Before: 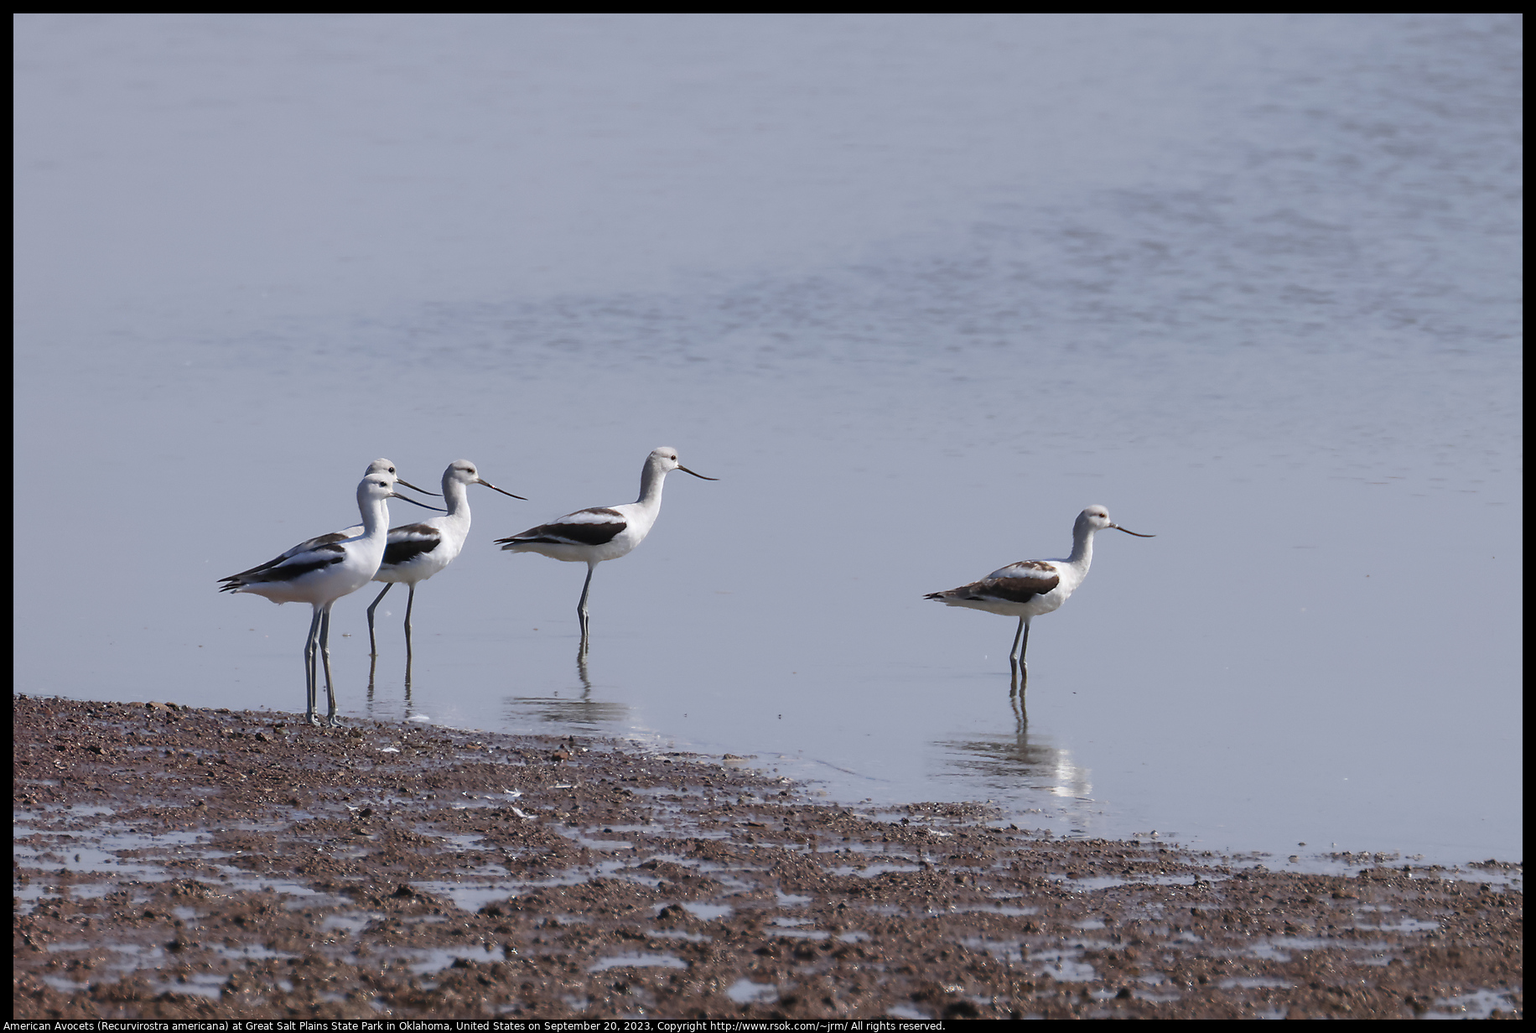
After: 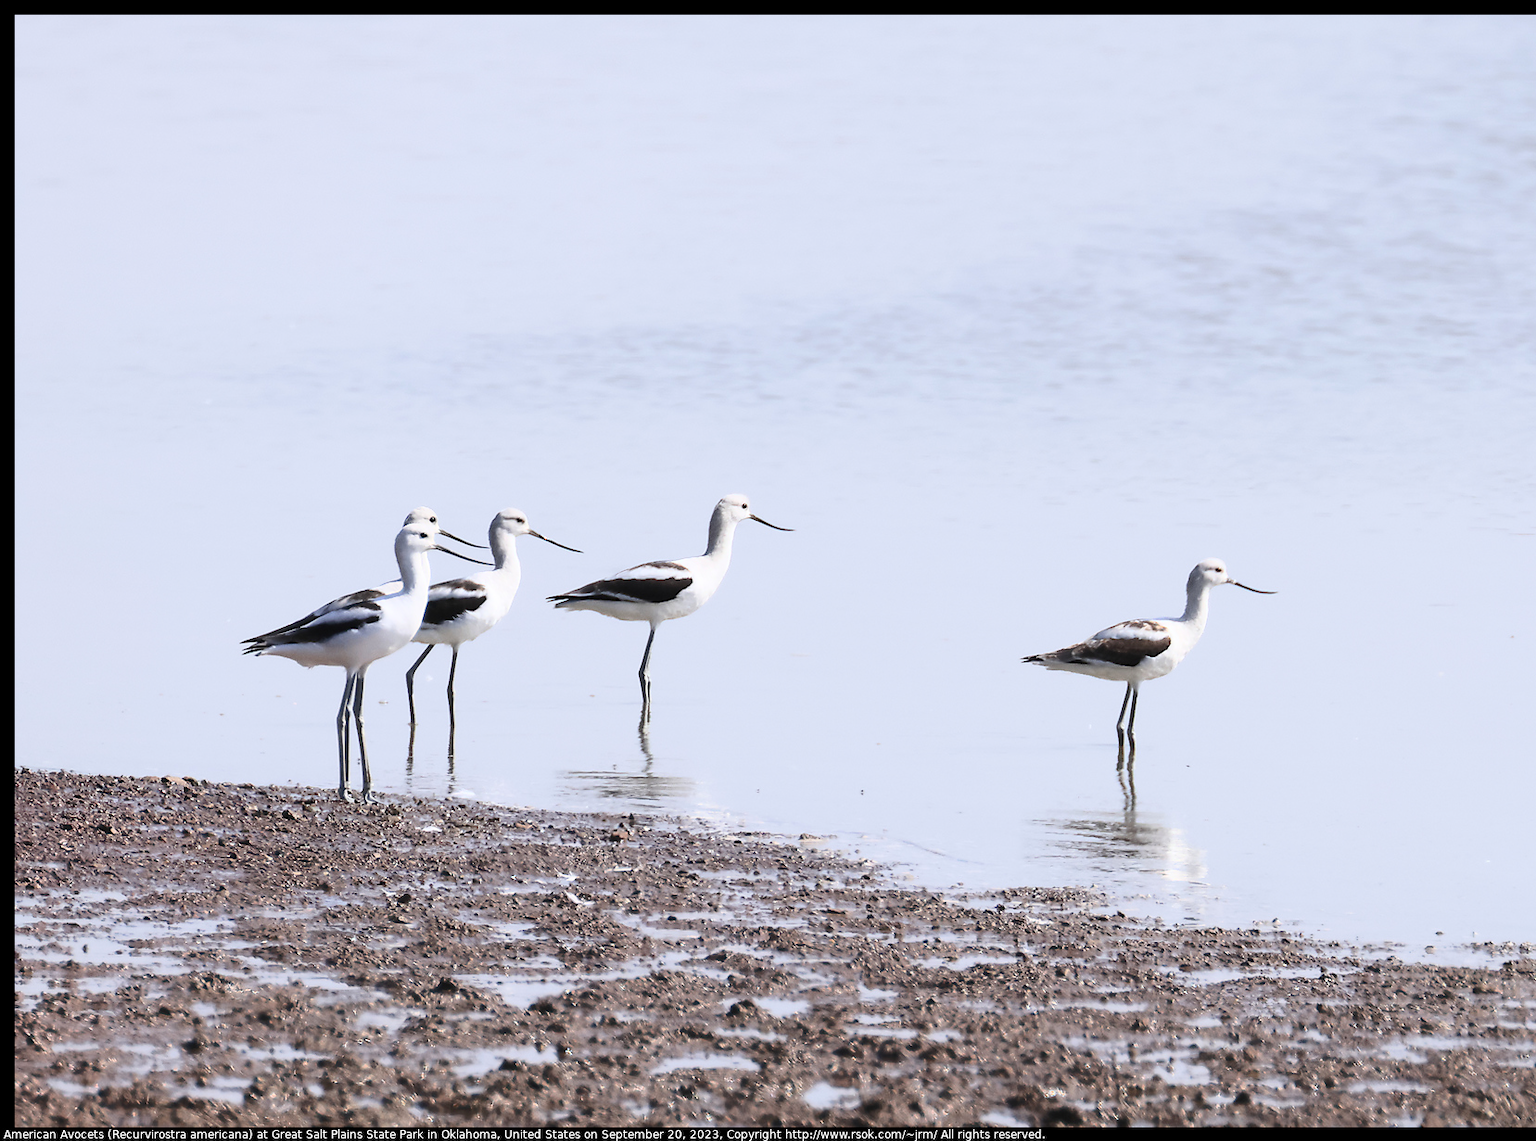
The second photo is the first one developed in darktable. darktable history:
crop: right 9.512%, bottom 0.032%
tone curve: curves: ch0 [(0, 0) (0.003, 0.003) (0.011, 0.013) (0.025, 0.029) (0.044, 0.052) (0.069, 0.082) (0.1, 0.118) (0.136, 0.161) (0.177, 0.21) (0.224, 0.27) (0.277, 0.38) (0.335, 0.49) (0.399, 0.594) (0.468, 0.692) (0.543, 0.794) (0.623, 0.857) (0.709, 0.919) (0.801, 0.955) (0.898, 0.978) (1, 1)], color space Lab, independent channels, preserve colors none
